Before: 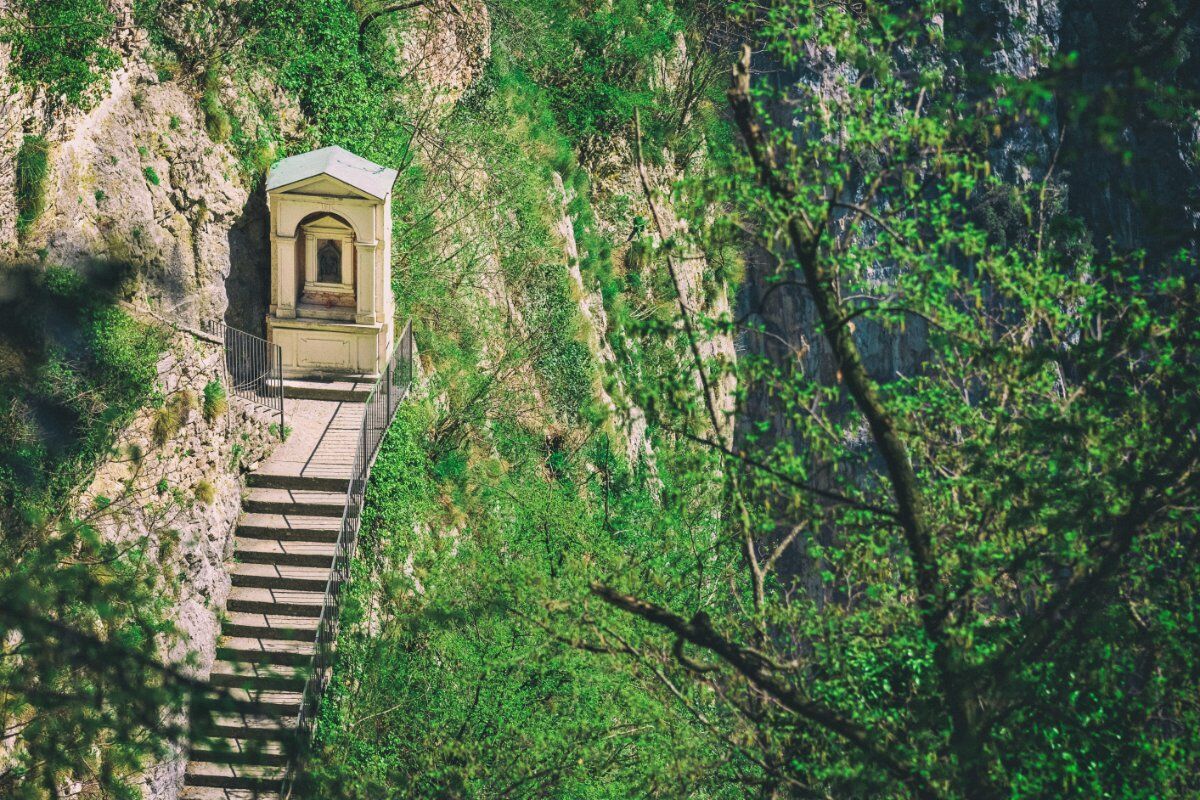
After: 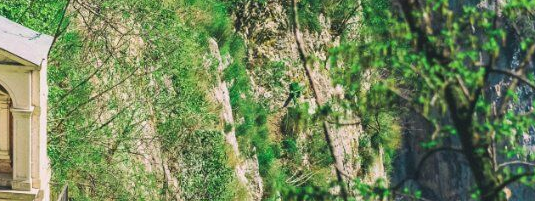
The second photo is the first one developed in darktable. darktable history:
crop: left 28.726%, top 16.808%, right 26.61%, bottom 57.954%
